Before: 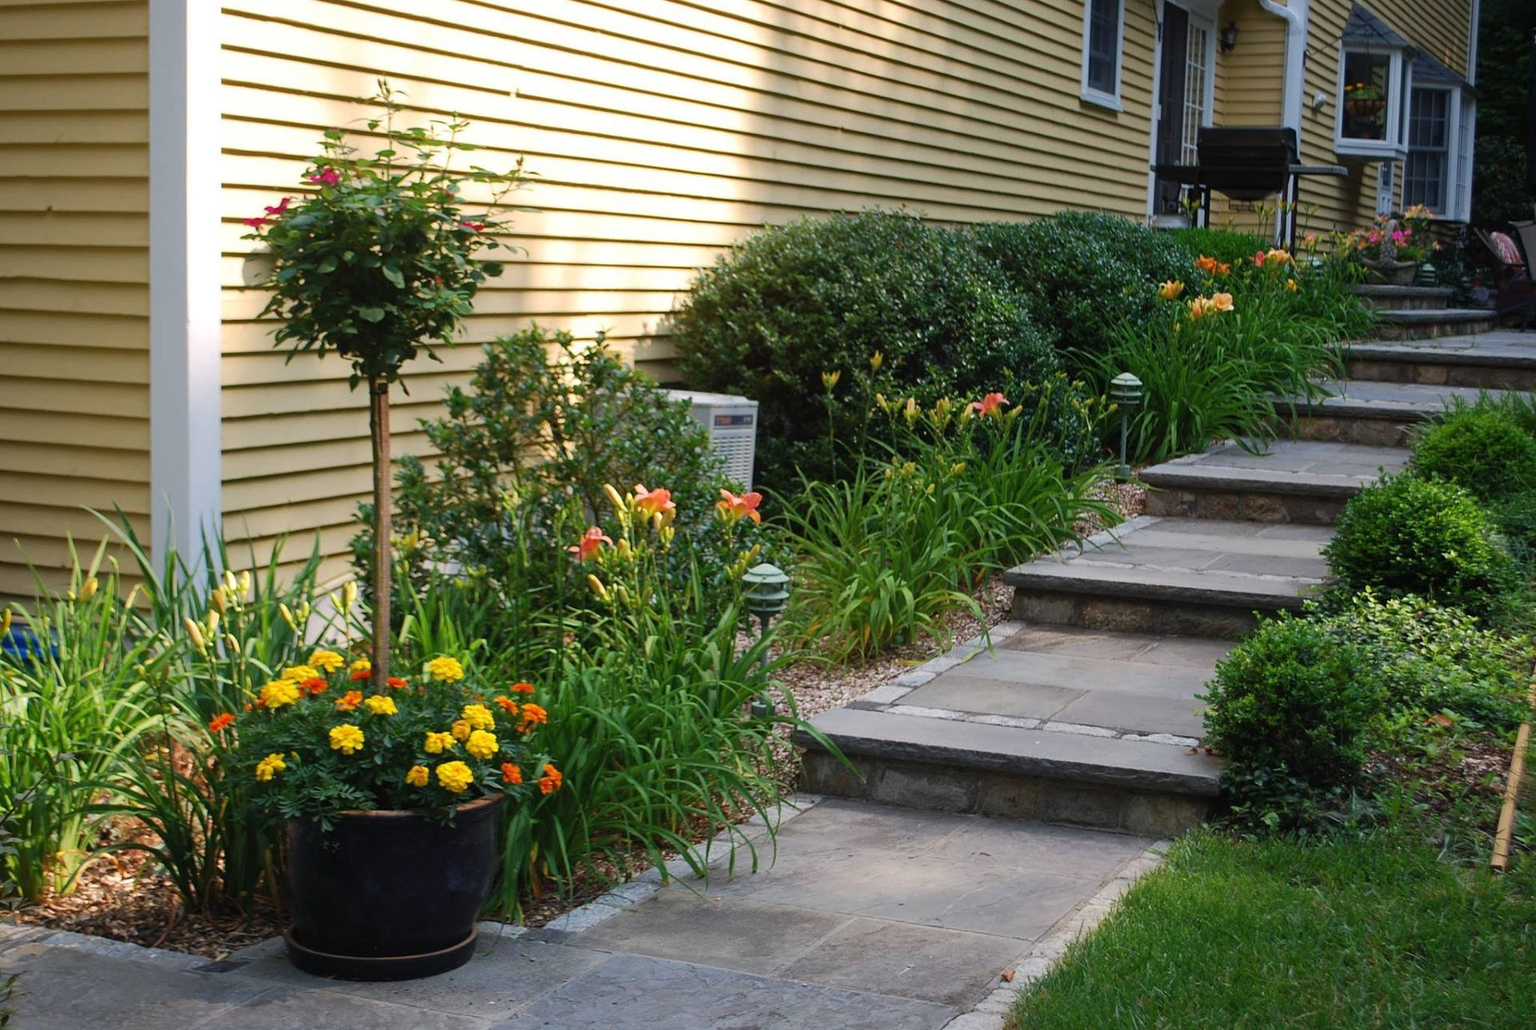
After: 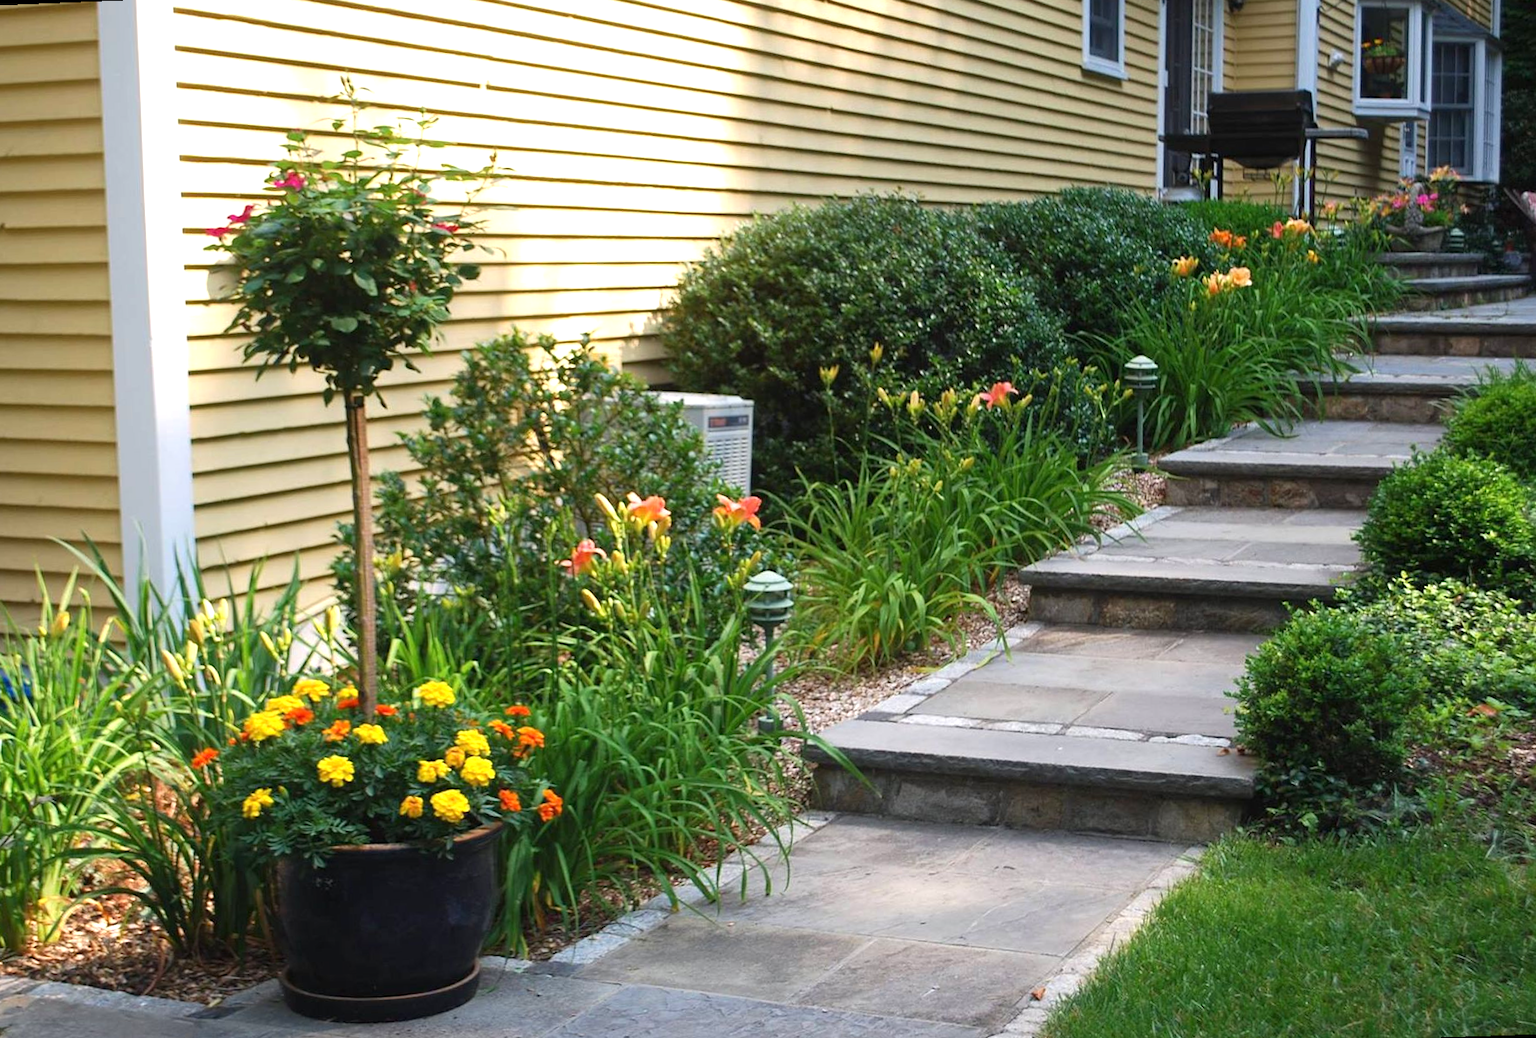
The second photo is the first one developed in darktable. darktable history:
exposure: exposure 0.64 EV, compensate highlight preservation false
rotate and perspective: rotation -2.12°, lens shift (vertical) 0.009, lens shift (horizontal) -0.008, automatic cropping original format, crop left 0.036, crop right 0.964, crop top 0.05, crop bottom 0.959
